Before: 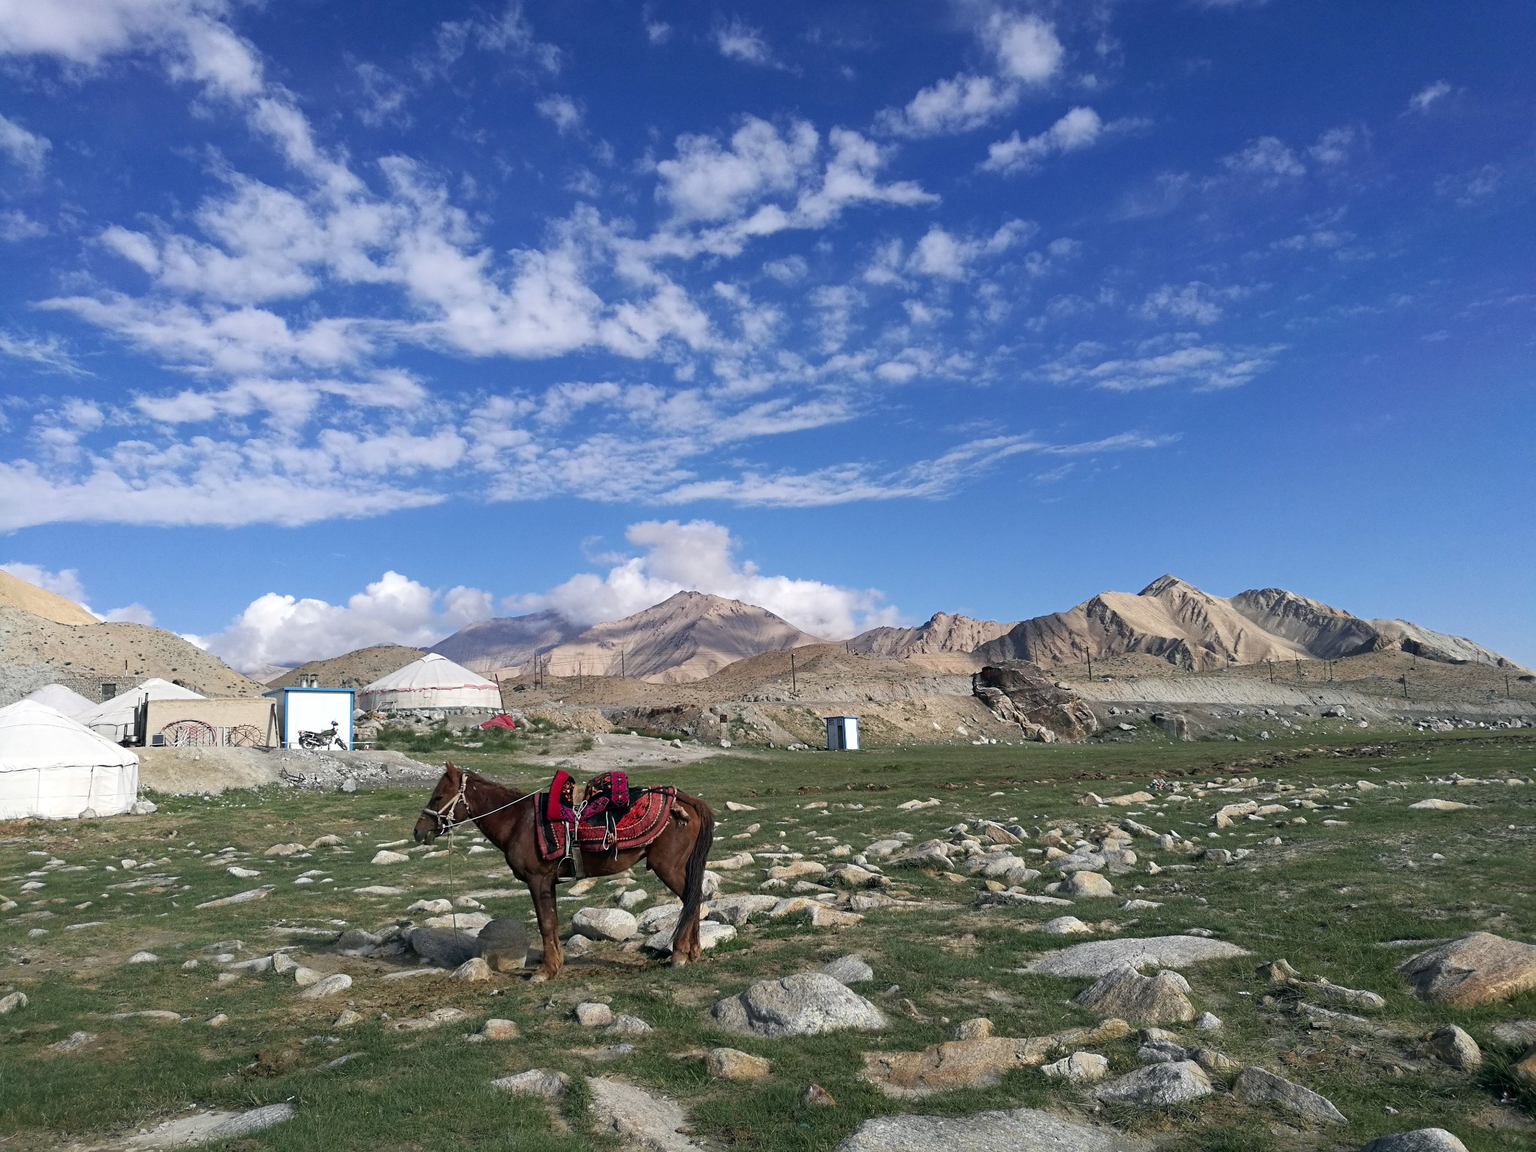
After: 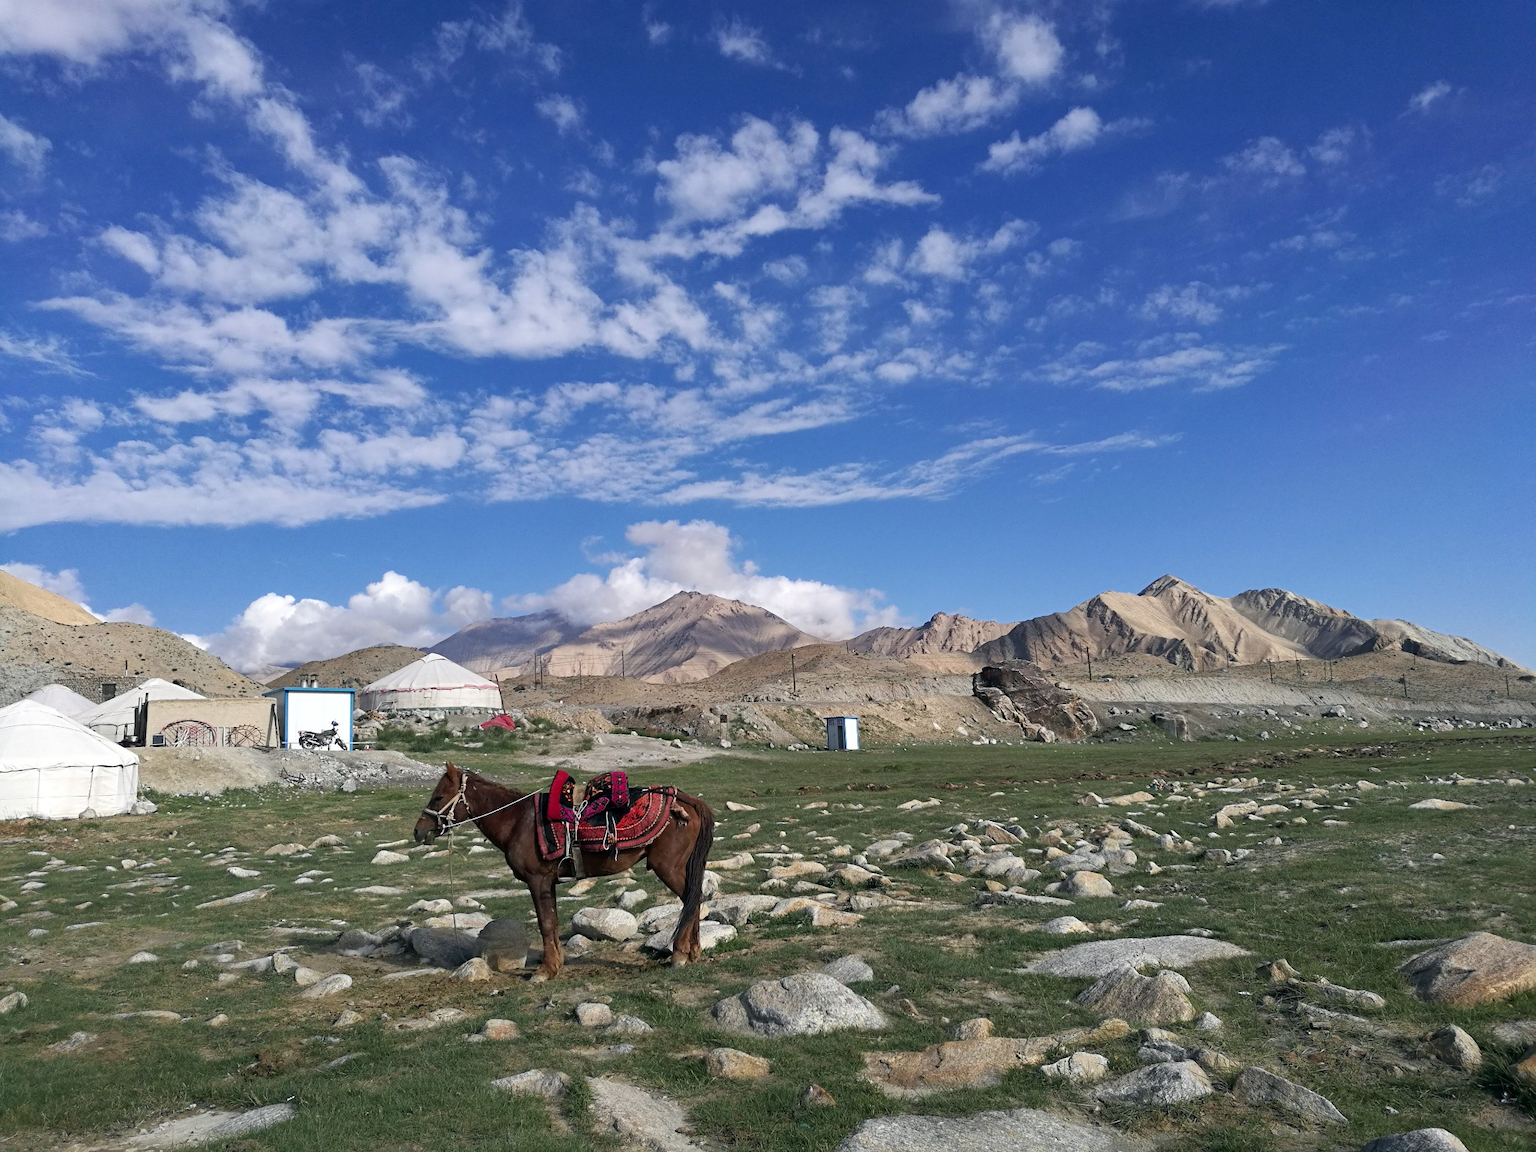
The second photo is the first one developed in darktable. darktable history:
shadows and highlights: shadows 5.71, soften with gaussian
